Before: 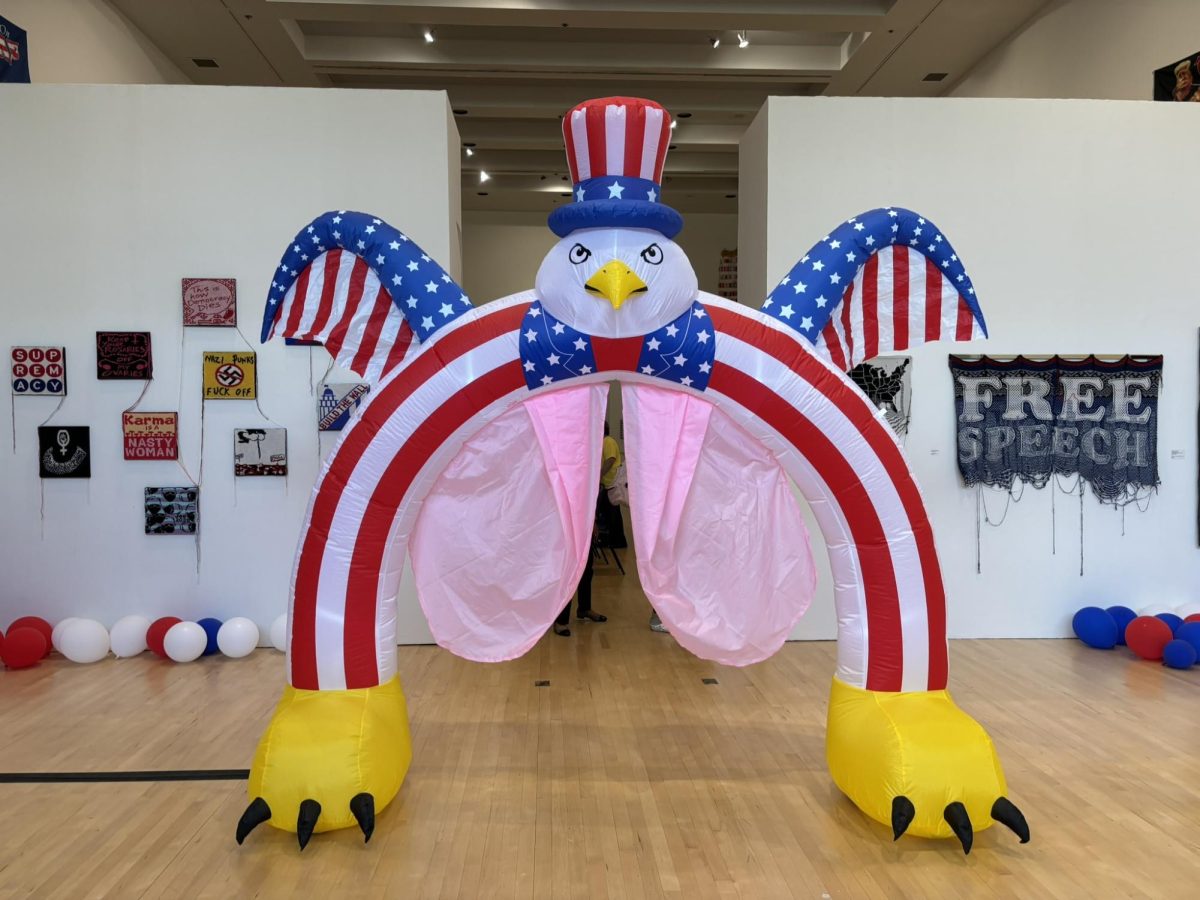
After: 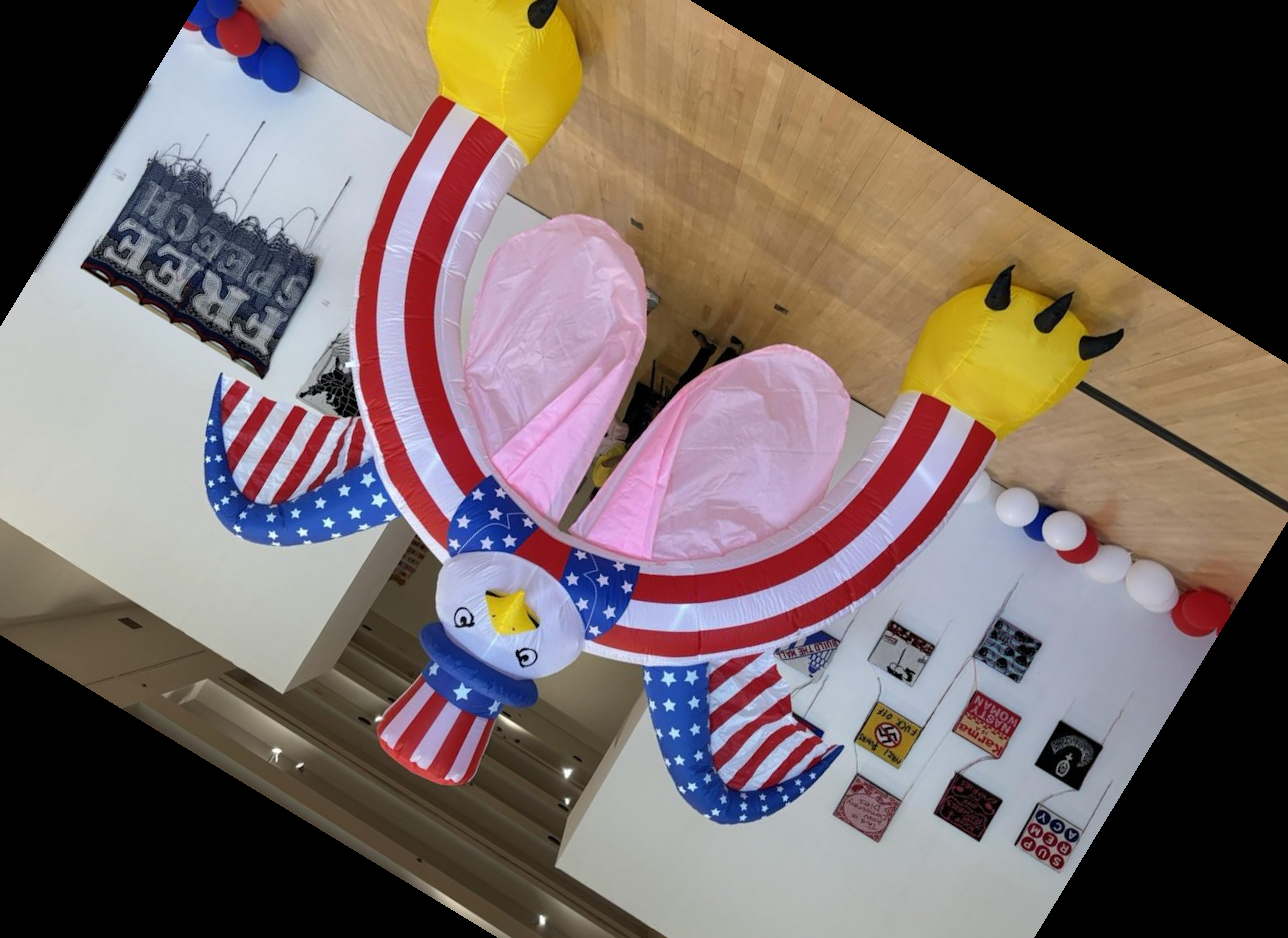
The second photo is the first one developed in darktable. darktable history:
crop and rotate: angle 148.68°, left 9.111%, top 15.603%, right 4.588%, bottom 17.041%
shadows and highlights: shadows 25, highlights -25
